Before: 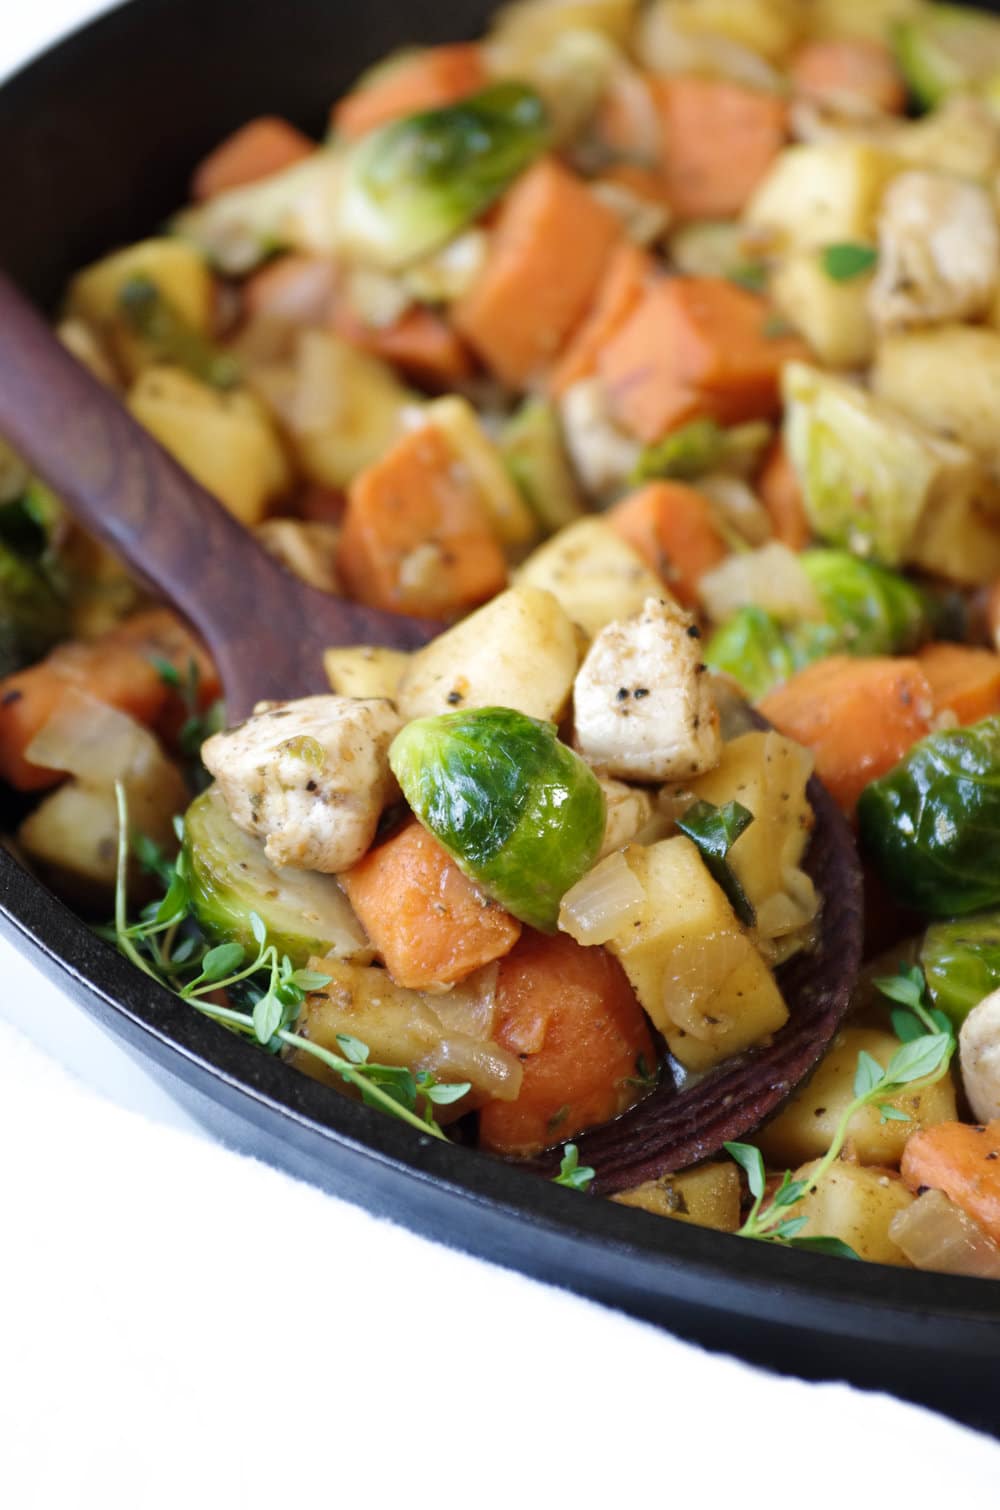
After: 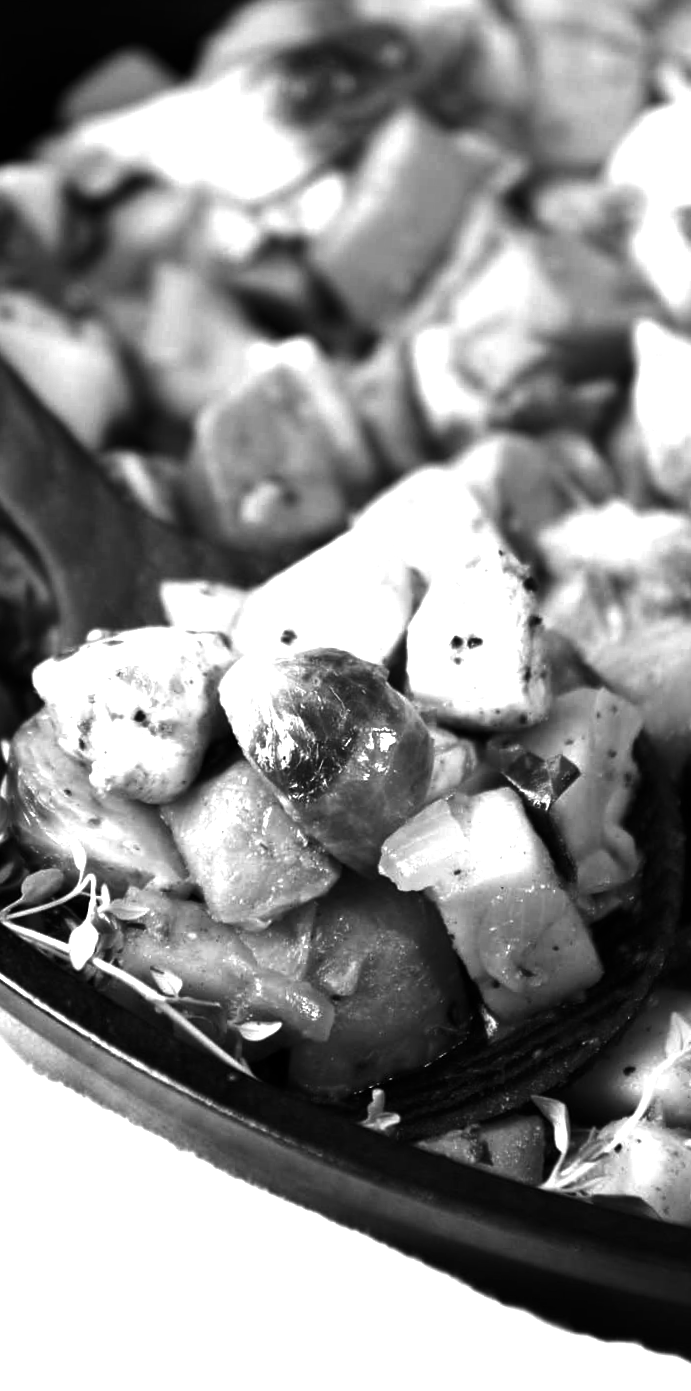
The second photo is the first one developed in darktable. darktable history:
white balance: red 1.004, blue 1.096
contrast brightness saturation: contrast -0.03, brightness -0.59, saturation -1
crop and rotate: angle -3.27°, left 14.277%, top 0.028%, right 10.766%, bottom 0.028%
exposure: black level correction 0, exposure 1 EV, compensate exposure bias true, compensate highlight preservation false
